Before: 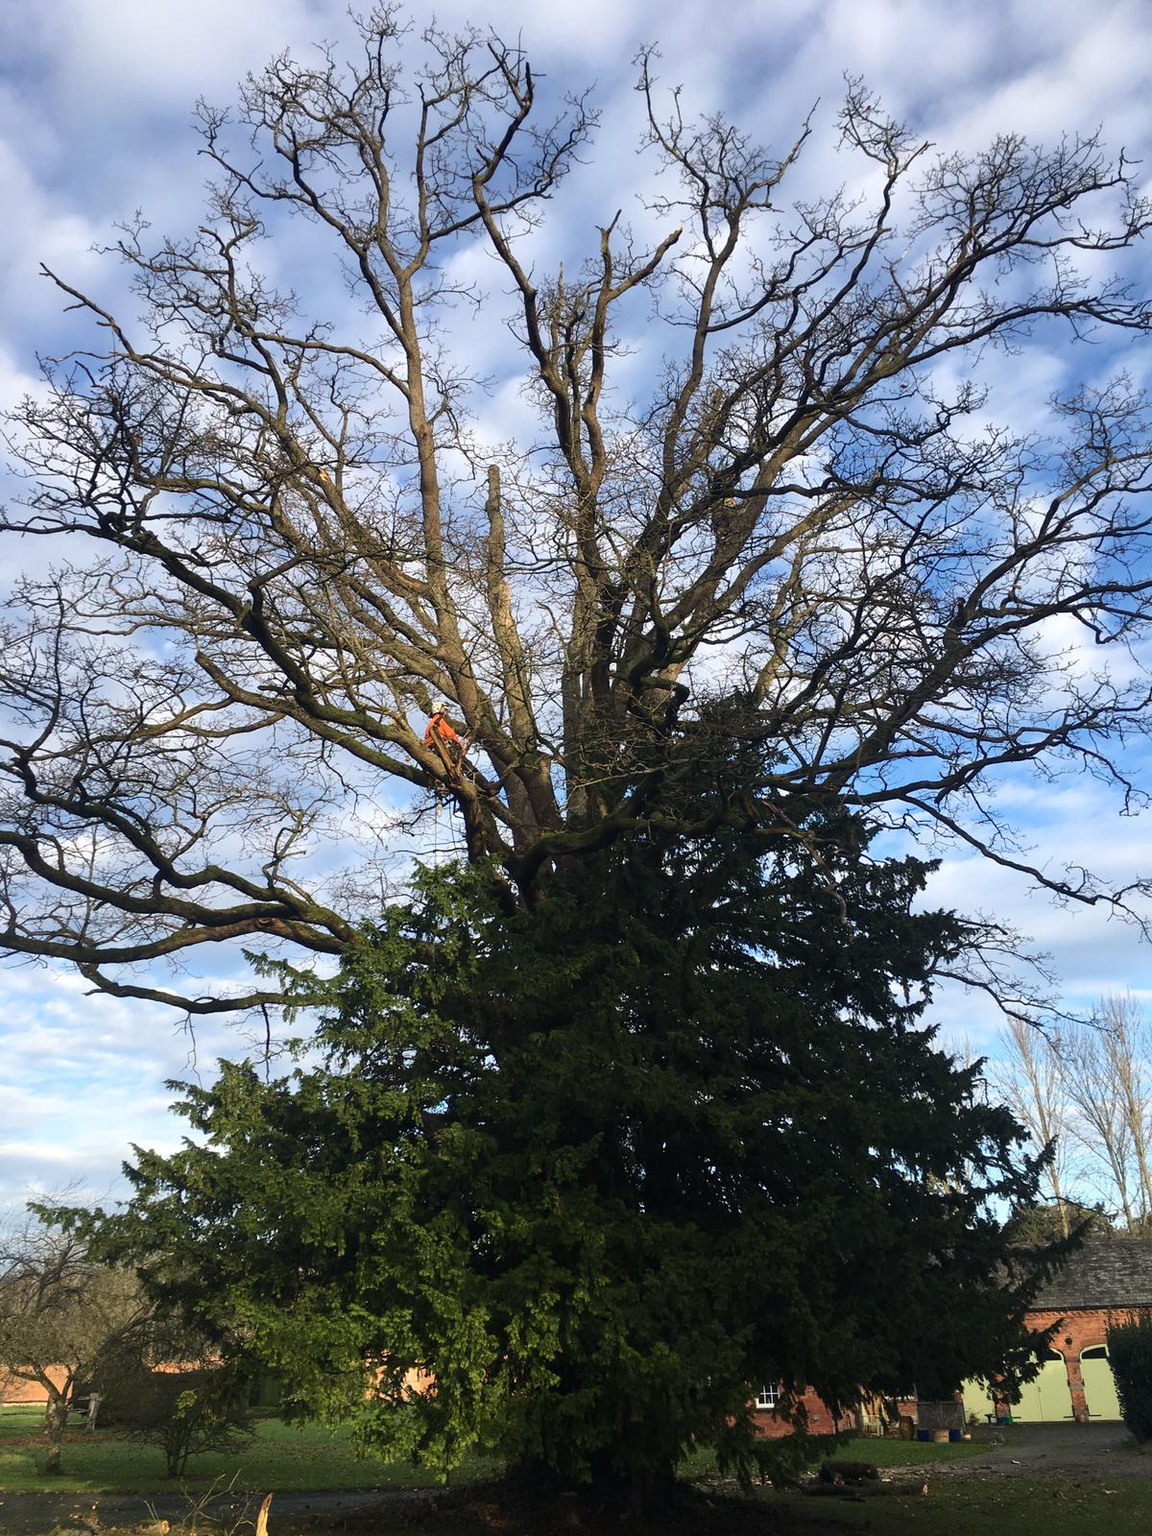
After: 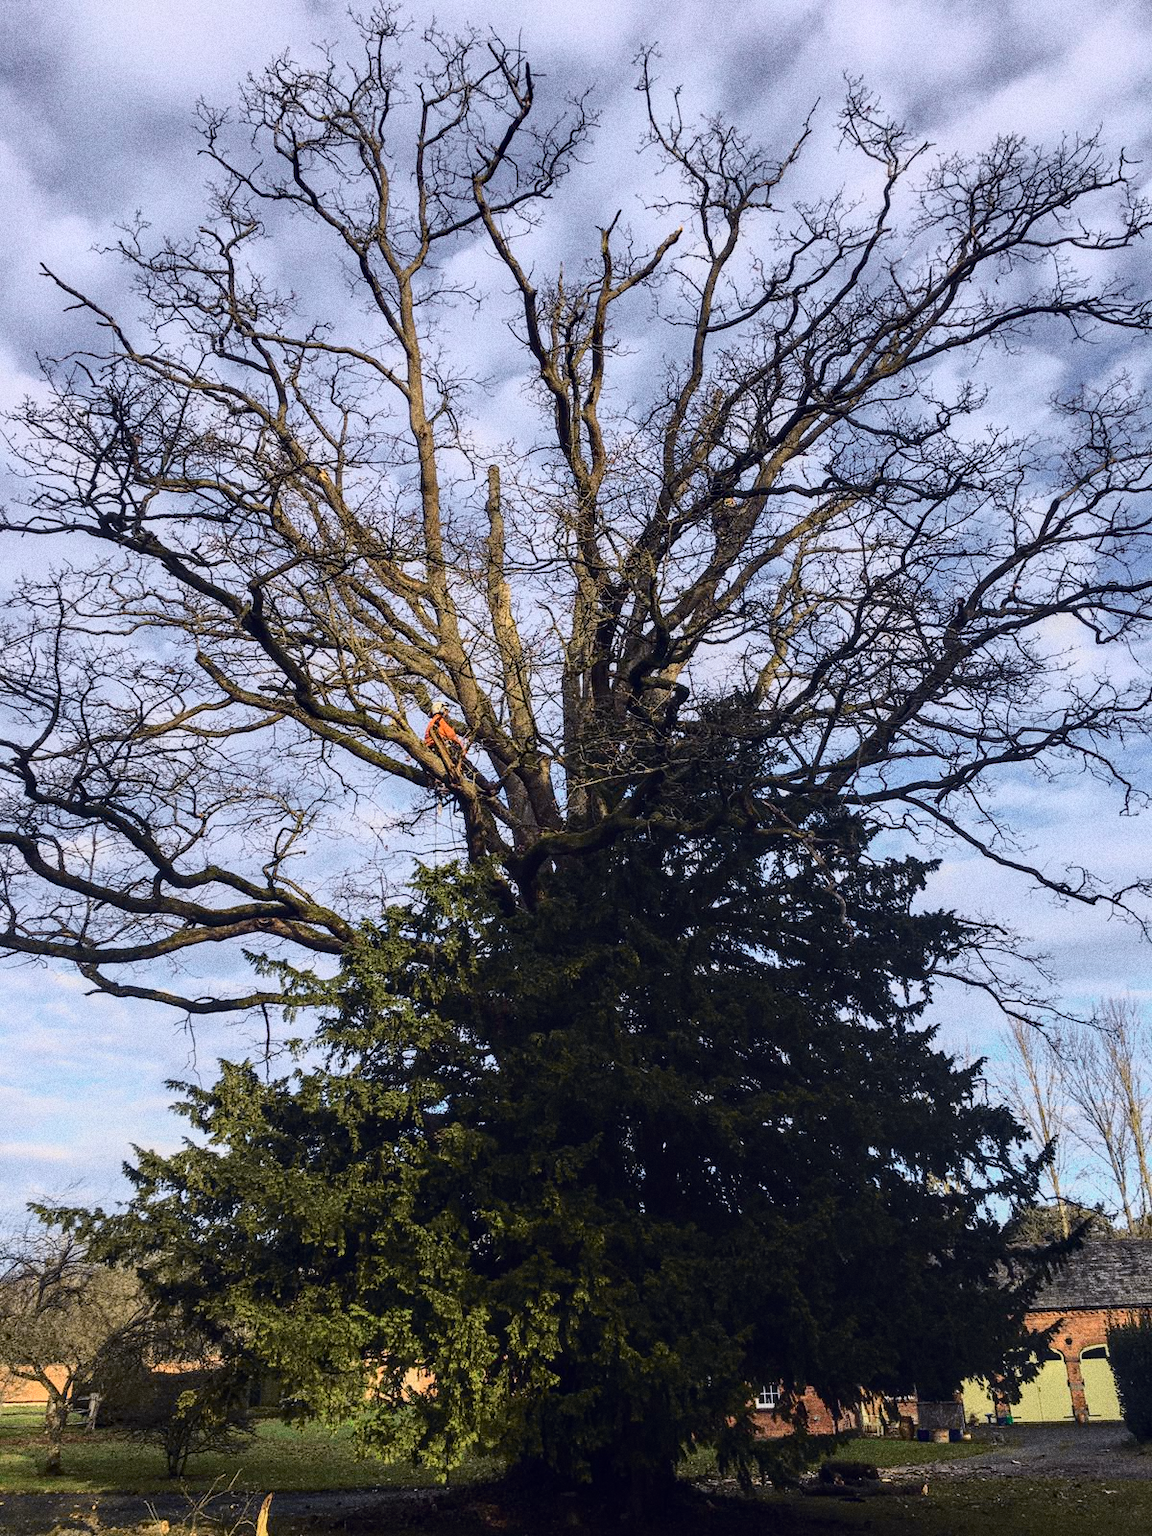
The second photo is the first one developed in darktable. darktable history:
haze removal: compatibility mode true, adaptive false
local contrast: on, module defaults
grain: strength 49.07%
tone curve: curves: ch0 [(0.003, 0.003) (0.104, 0.069) (0.236, 0.218) (0.401, 0.443) (0.495, 0.55) (0.625, 0.67) (0.819, 0.841) (0.96, 0.899)]; ch1 [(0, 0) (0.161, 0.092) (0.37, 0.302) (0.424, 0.402) (0.45, 0.466) (0.495, 0.506) (0.573, 0.571) (0.638, 0.641) (0.751, 0.741) (1, 1)]; ch2 [(0, 0) (0.352, 0.403) (0.466, 0.443) (0.524, 0.501) (0.56, 0.556) (1, 1)], color space Lab, independent channels, preserve colors none
